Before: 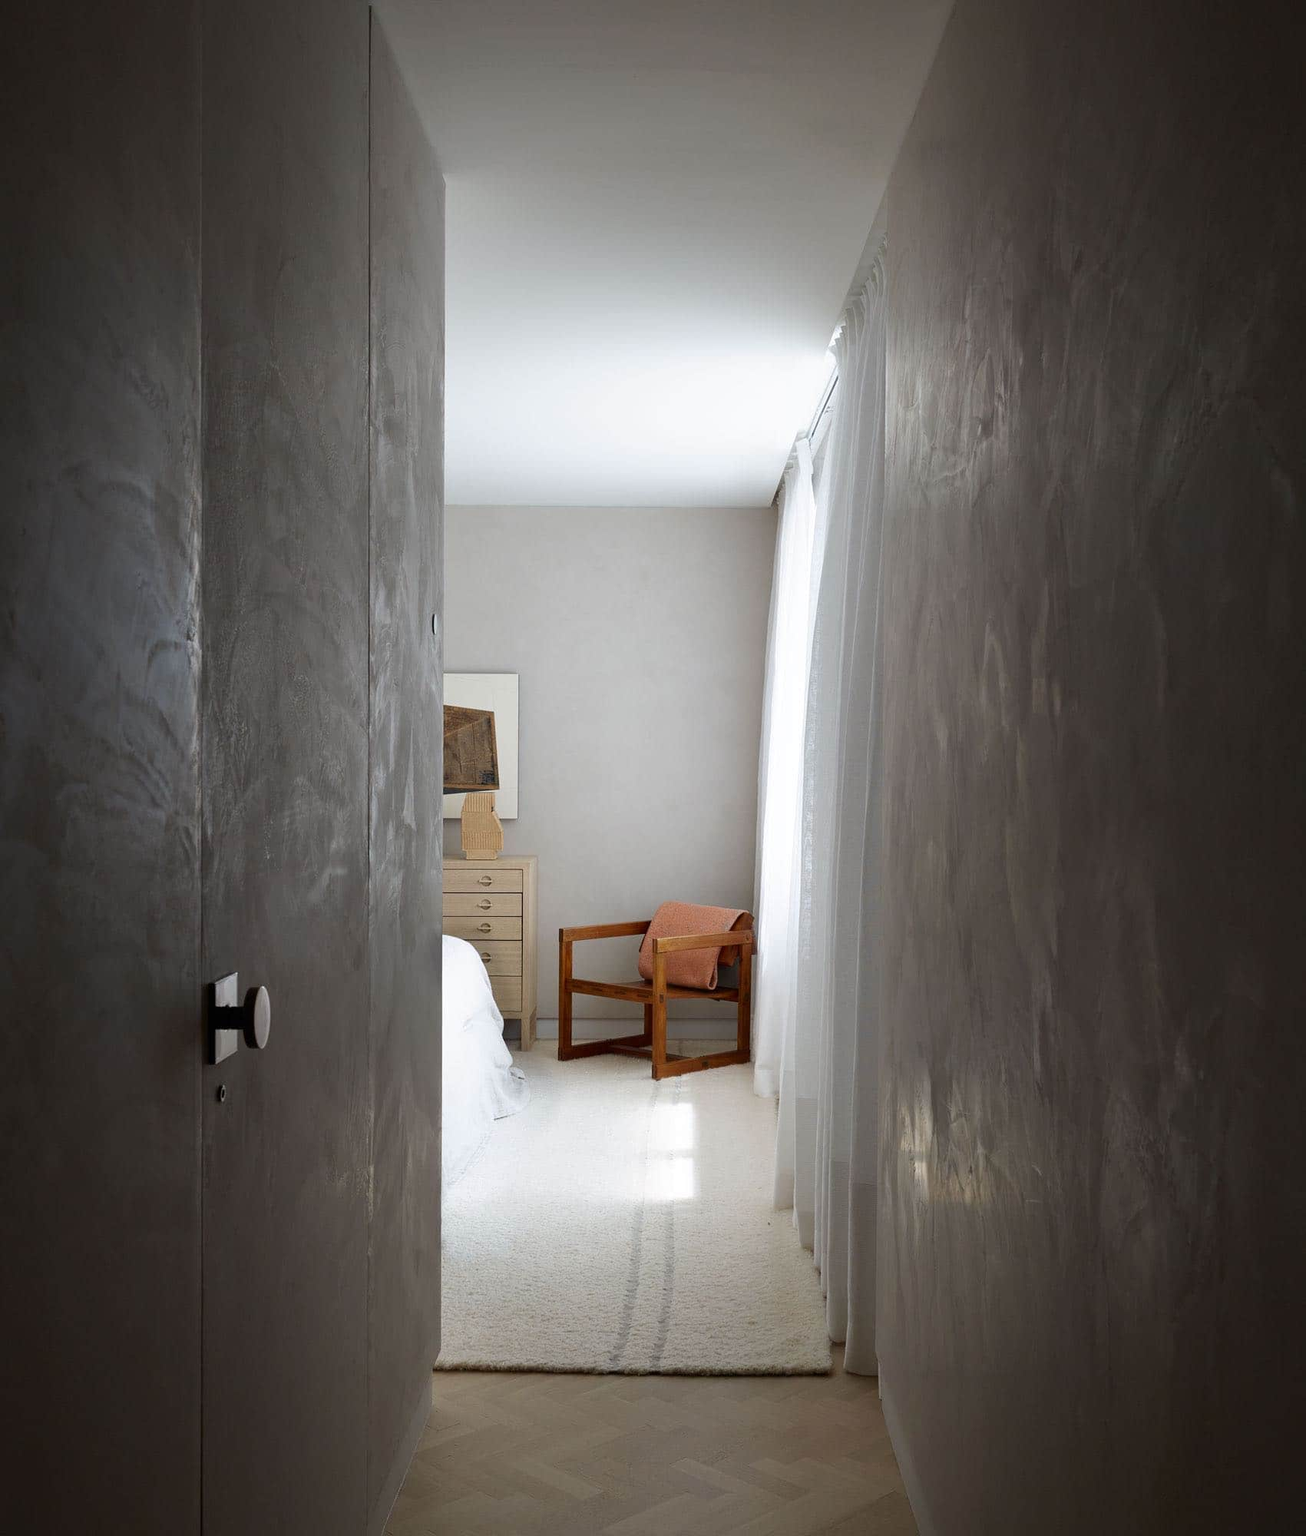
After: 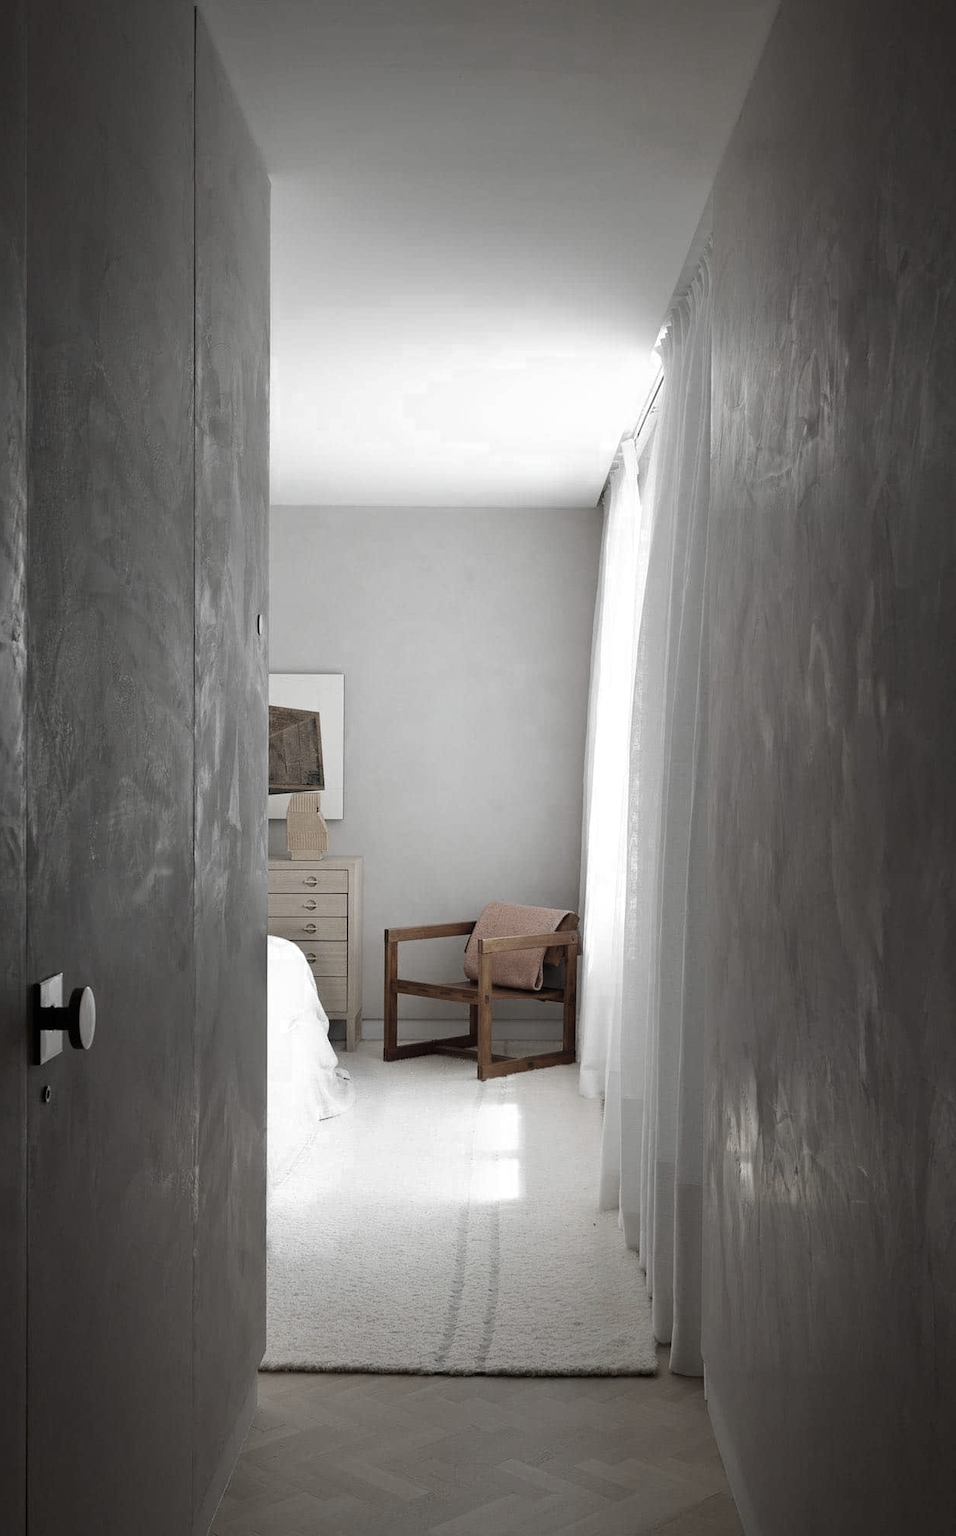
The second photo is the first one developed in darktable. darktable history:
color zones: curves: ch0 [(0, 0.613) (0.01, 0.613) (0.245, 0.448) (0.498, 0.529) (0.642, 0.665) (0.879, 0.777) (0.99, 0.613)]; ch1 [(0, 0.035) (0.121, 0.189) (0.259, 0.197) (0.415, 0.061) (0.589, 0.022) (0.732, 0.022) (0.857, 0.026) (0.991, 0.053)]
crop: left 13.443%, right 13.31%
